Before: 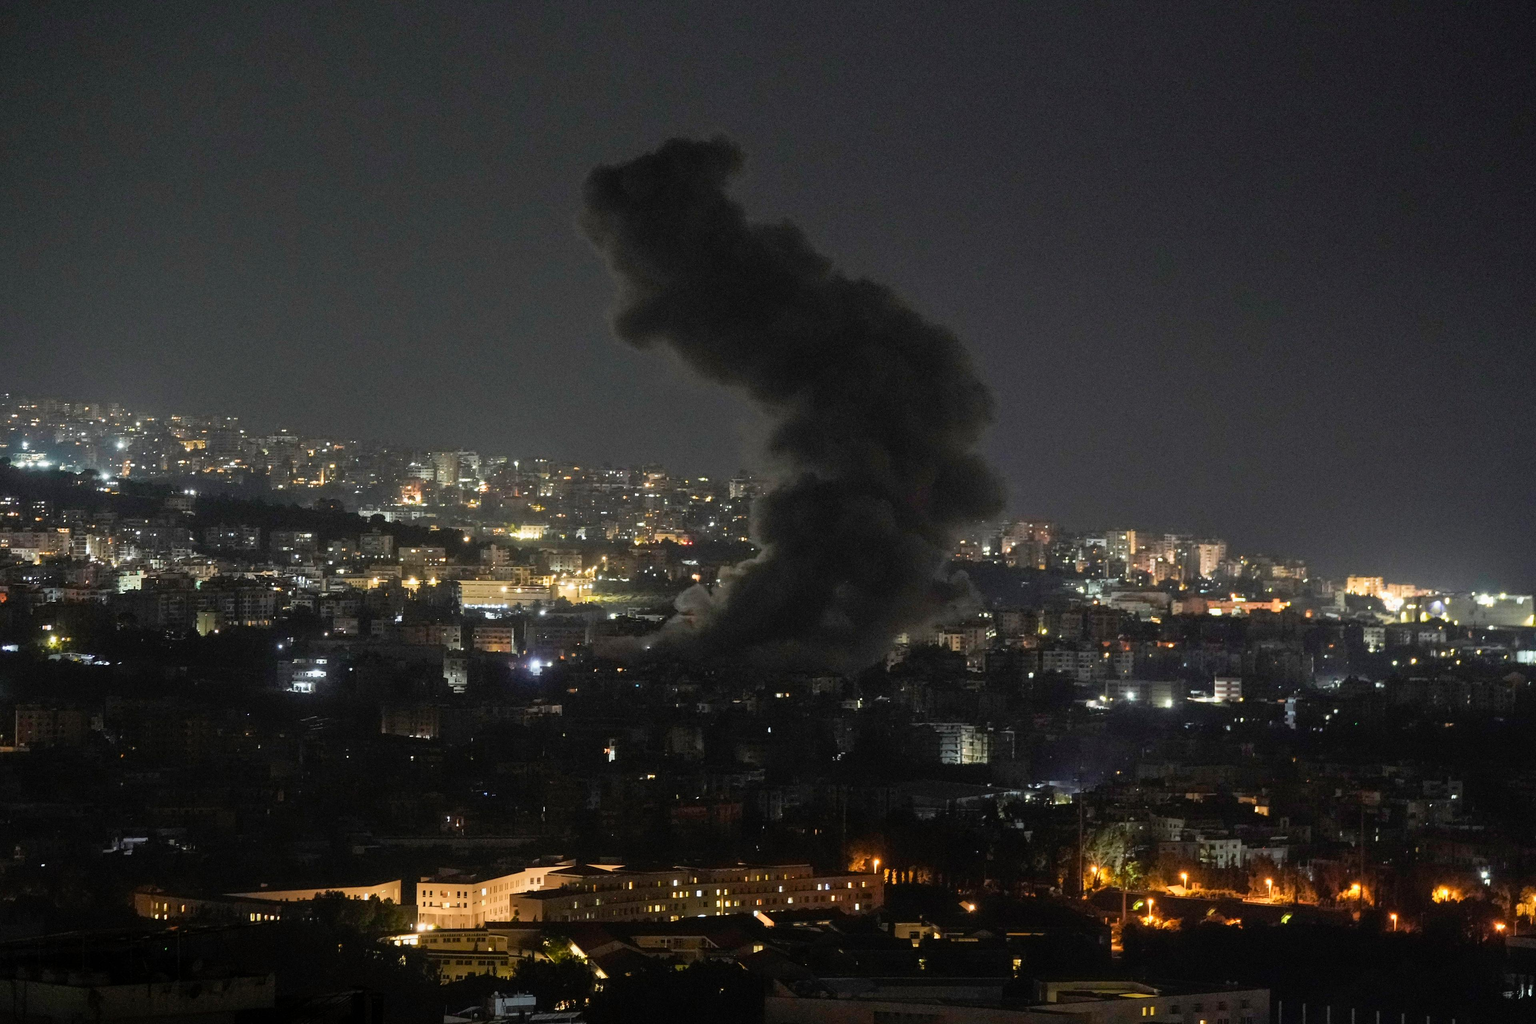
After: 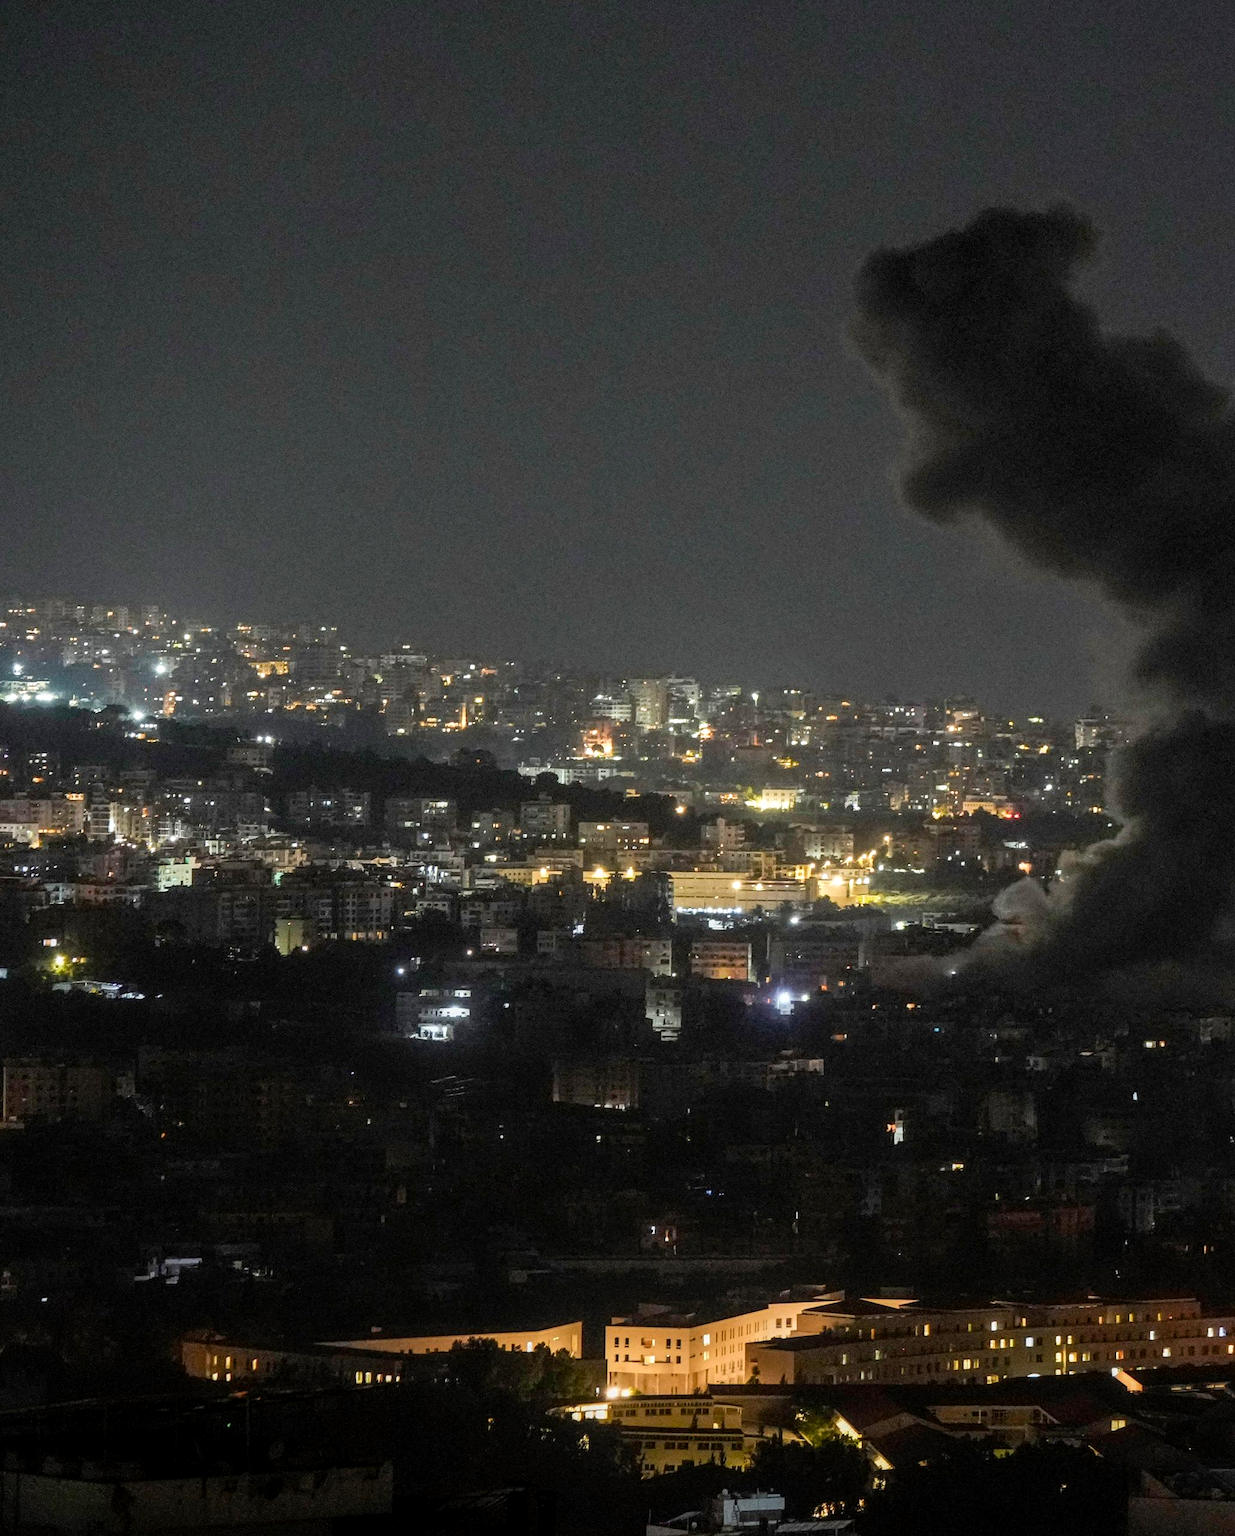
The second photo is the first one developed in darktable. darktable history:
crop: left 0.903%, right 45.518%, bottom 0.084%
contrast brightness saturation: saturation 0.121
local contrast: on, module defaults
